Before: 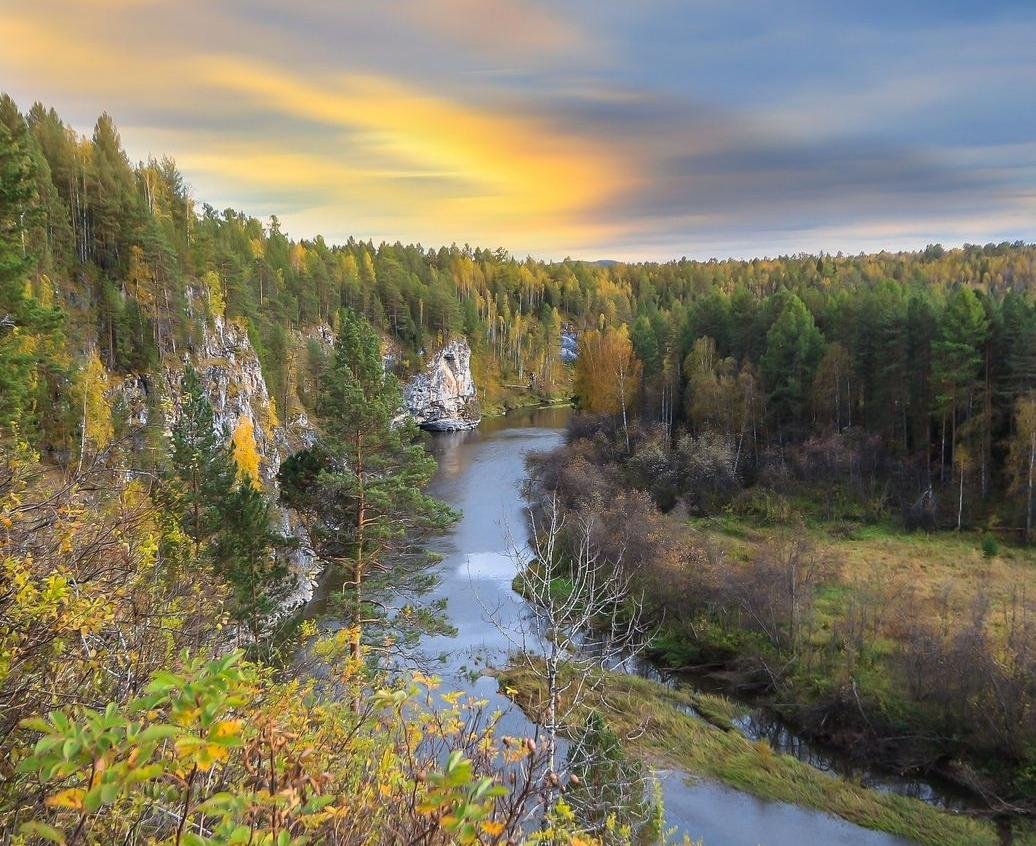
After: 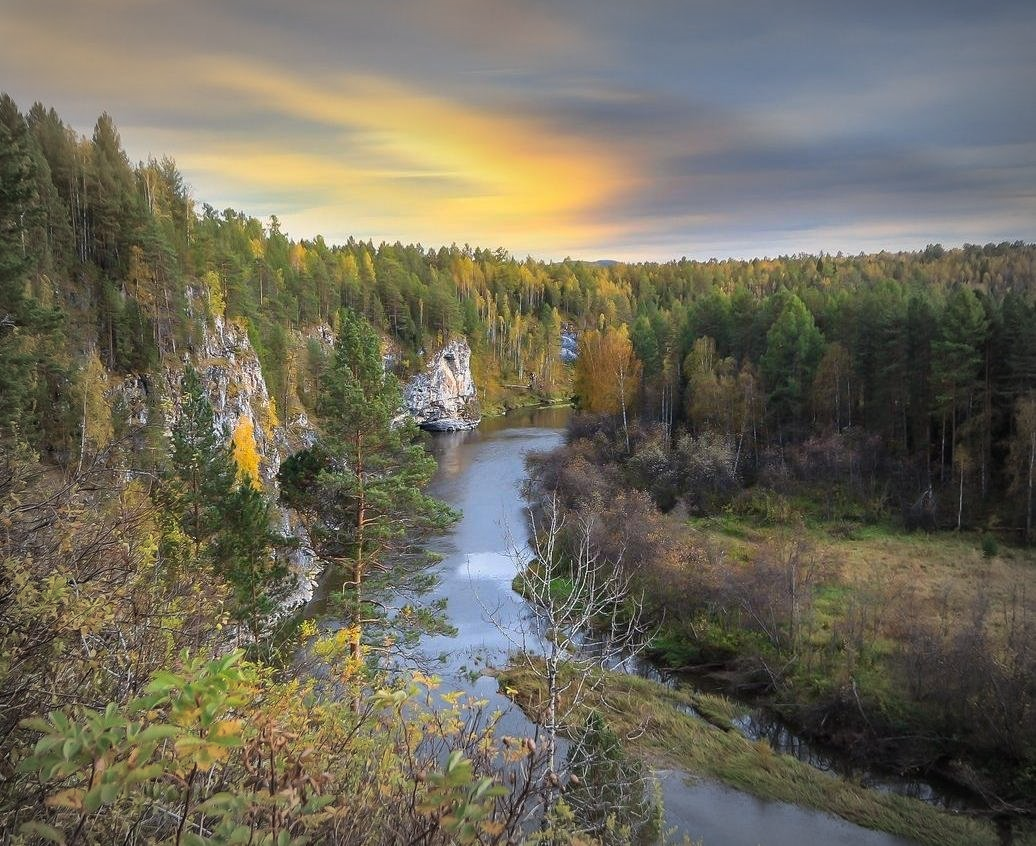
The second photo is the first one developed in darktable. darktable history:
vignetting: fall-off start 52.74%, automatic ratio true, width/height ratio 1.317, shape 0.221
